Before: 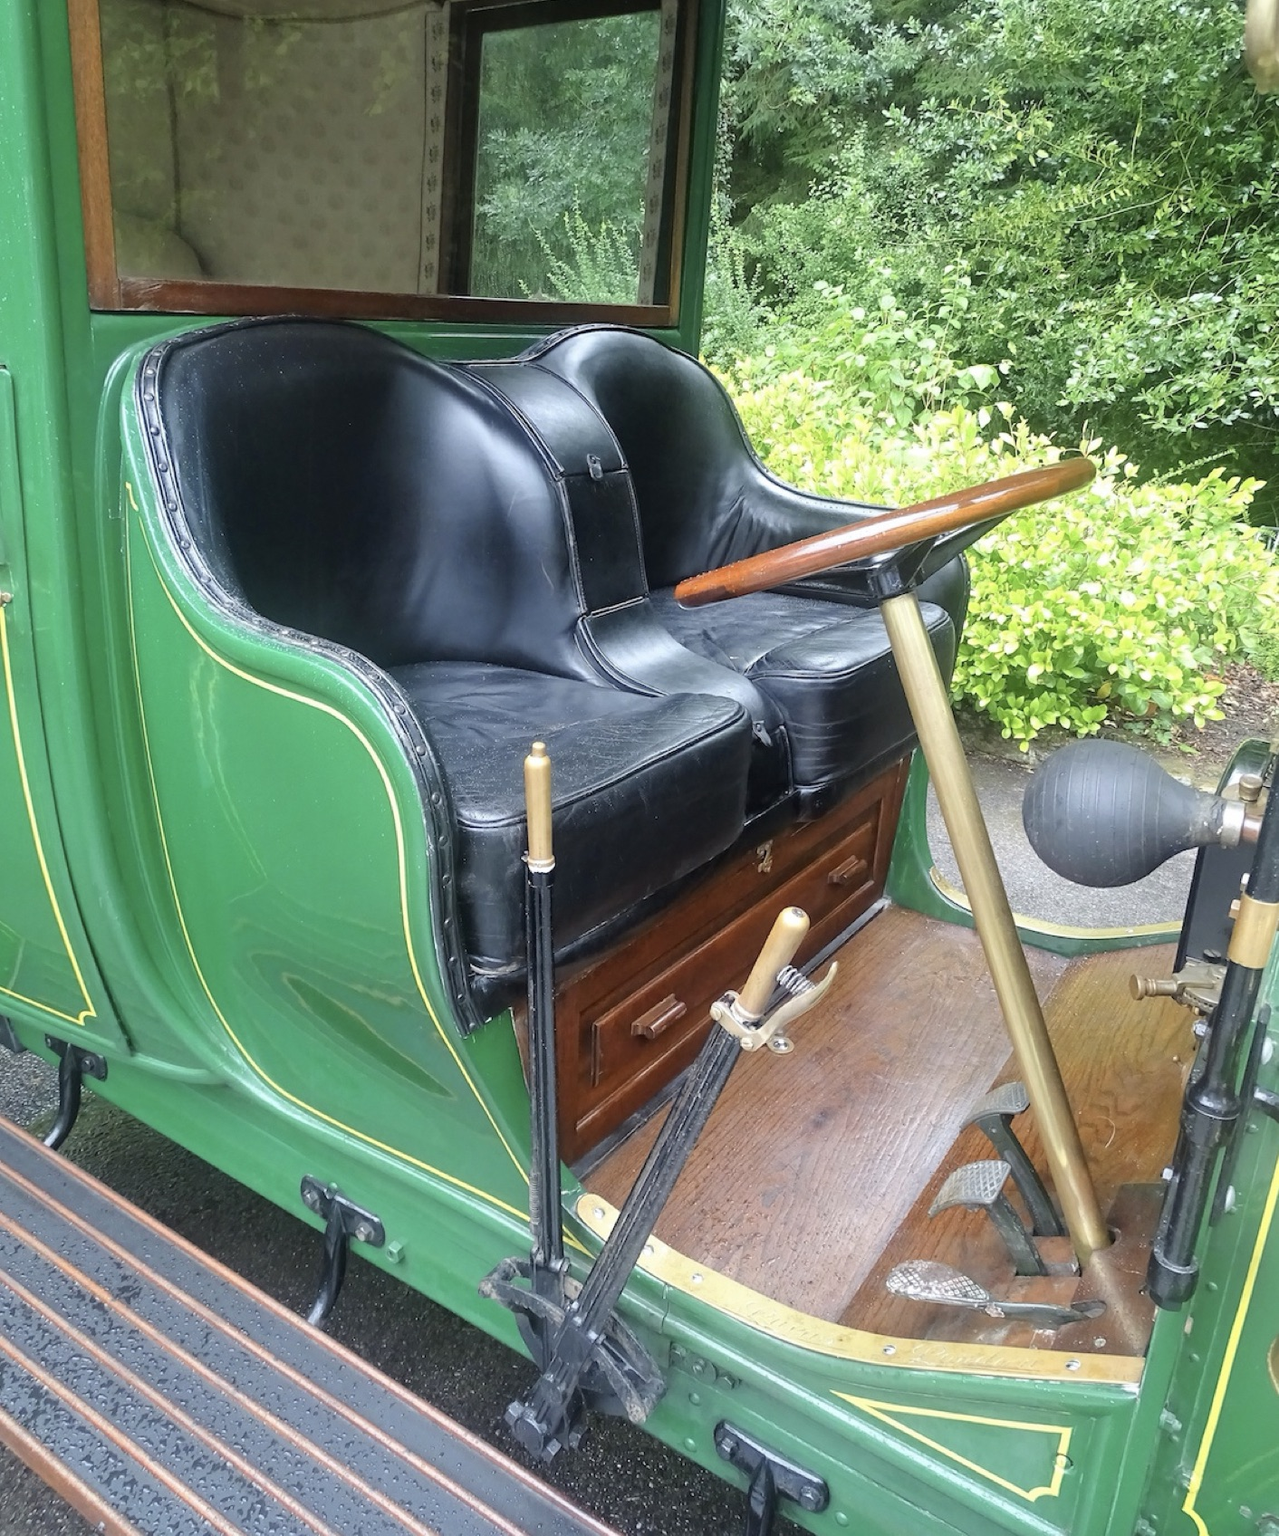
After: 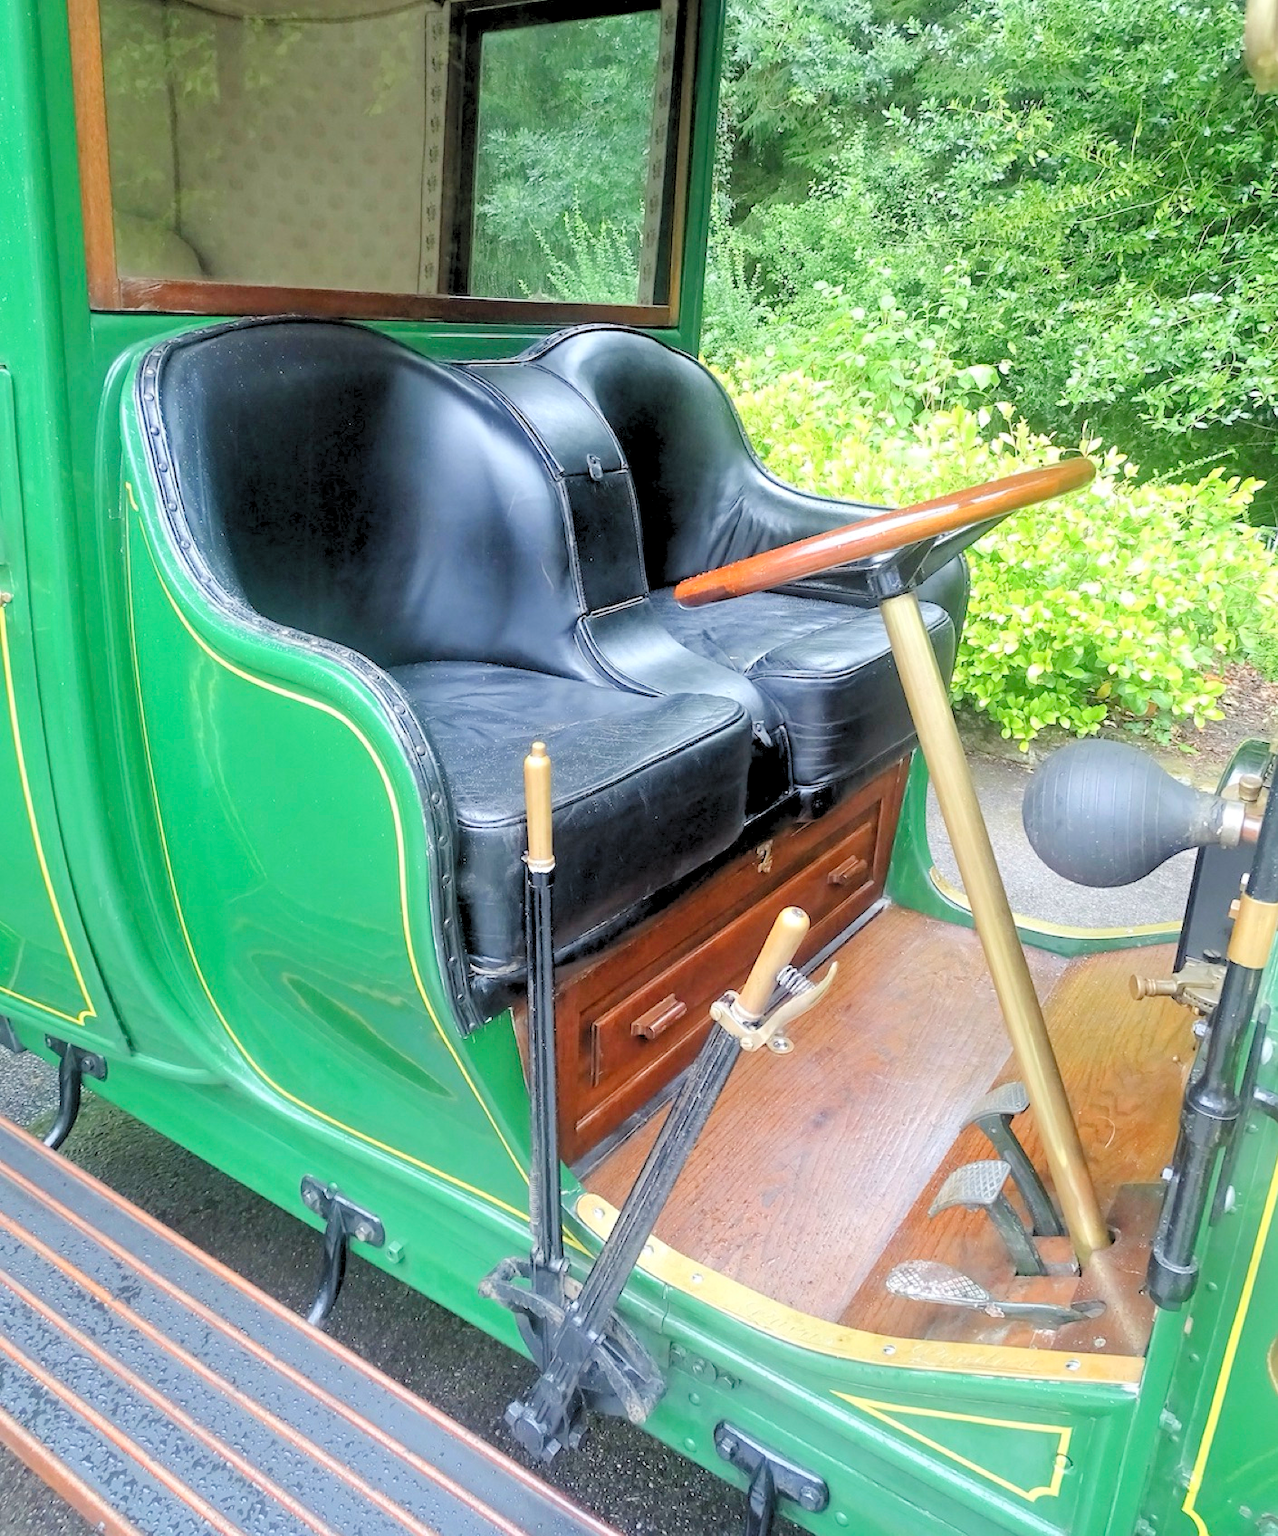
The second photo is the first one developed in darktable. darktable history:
levels: levels [0.093, 0.434, 0.988]
